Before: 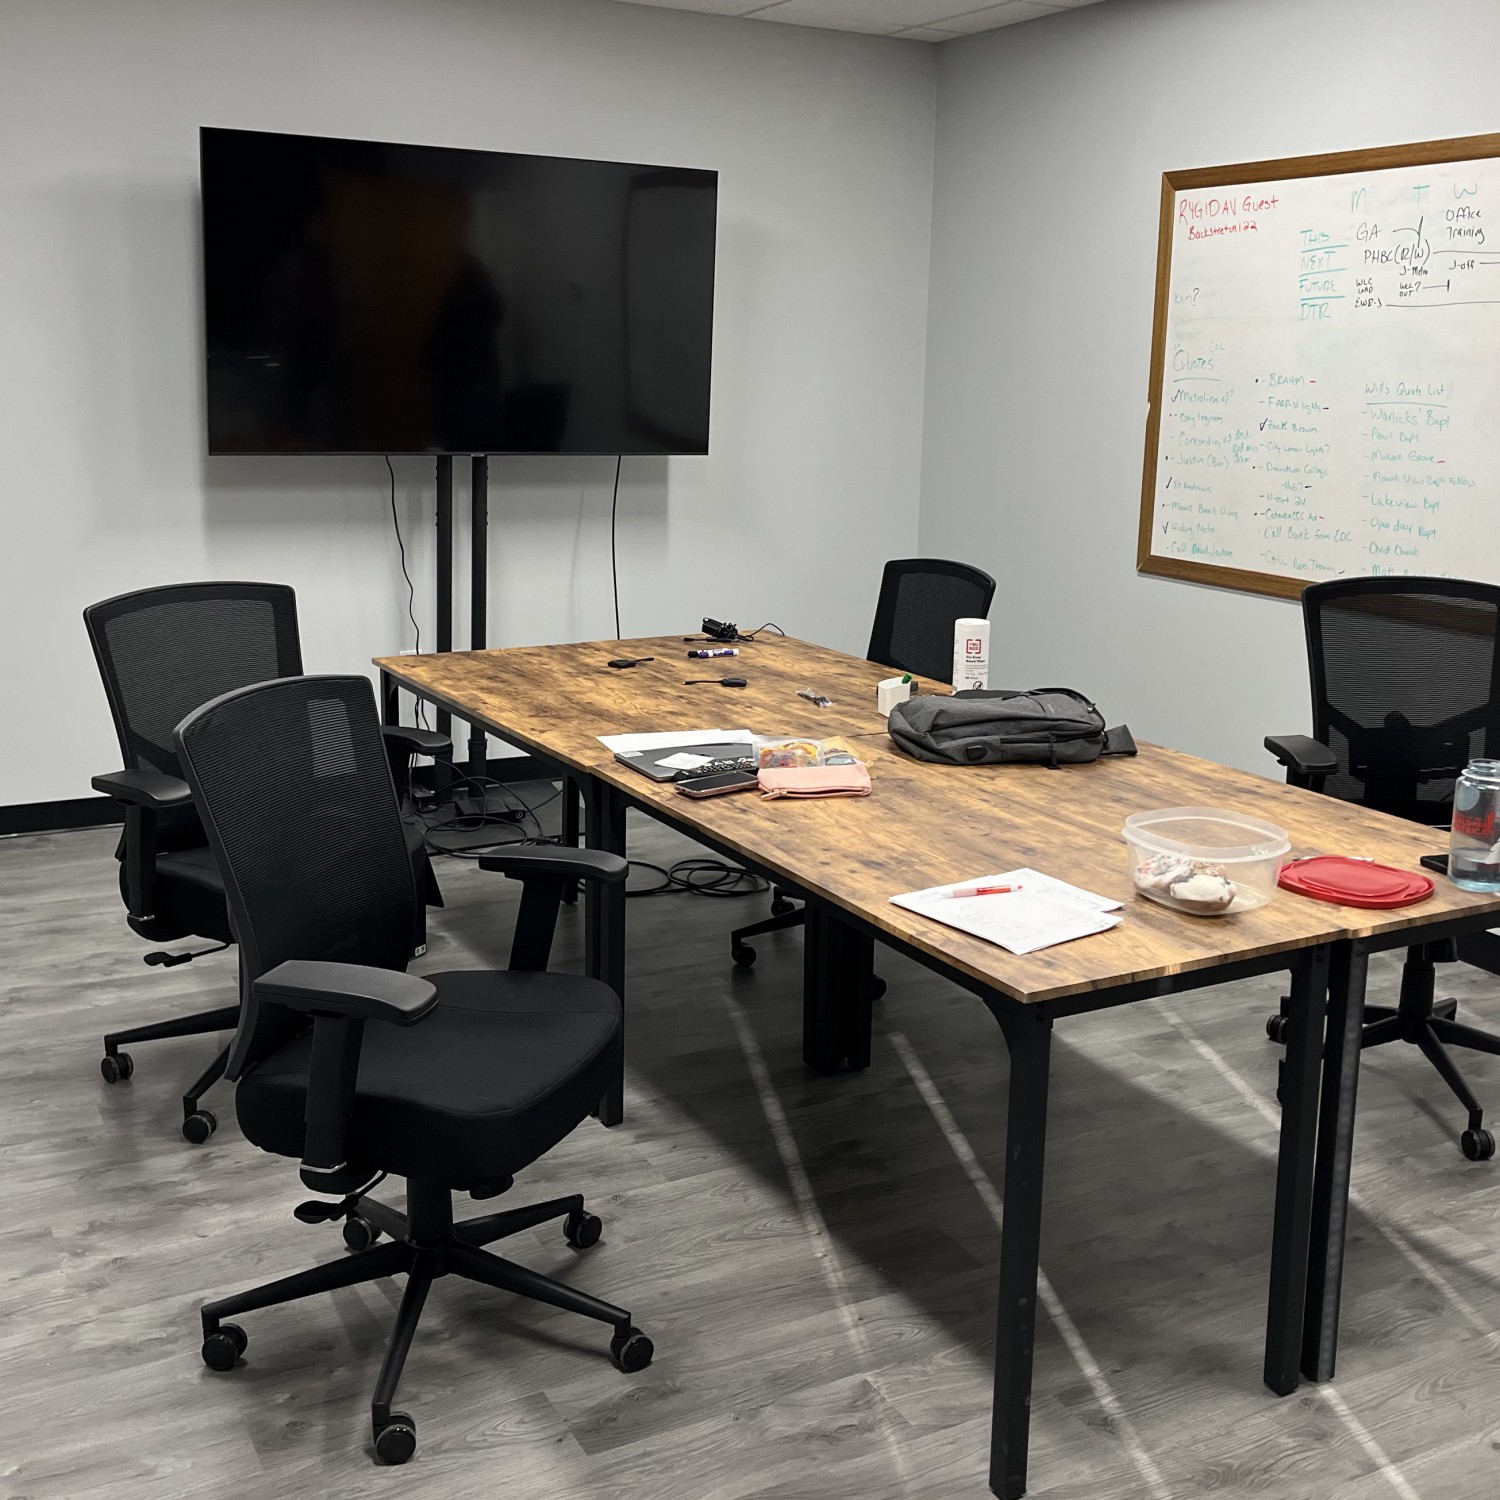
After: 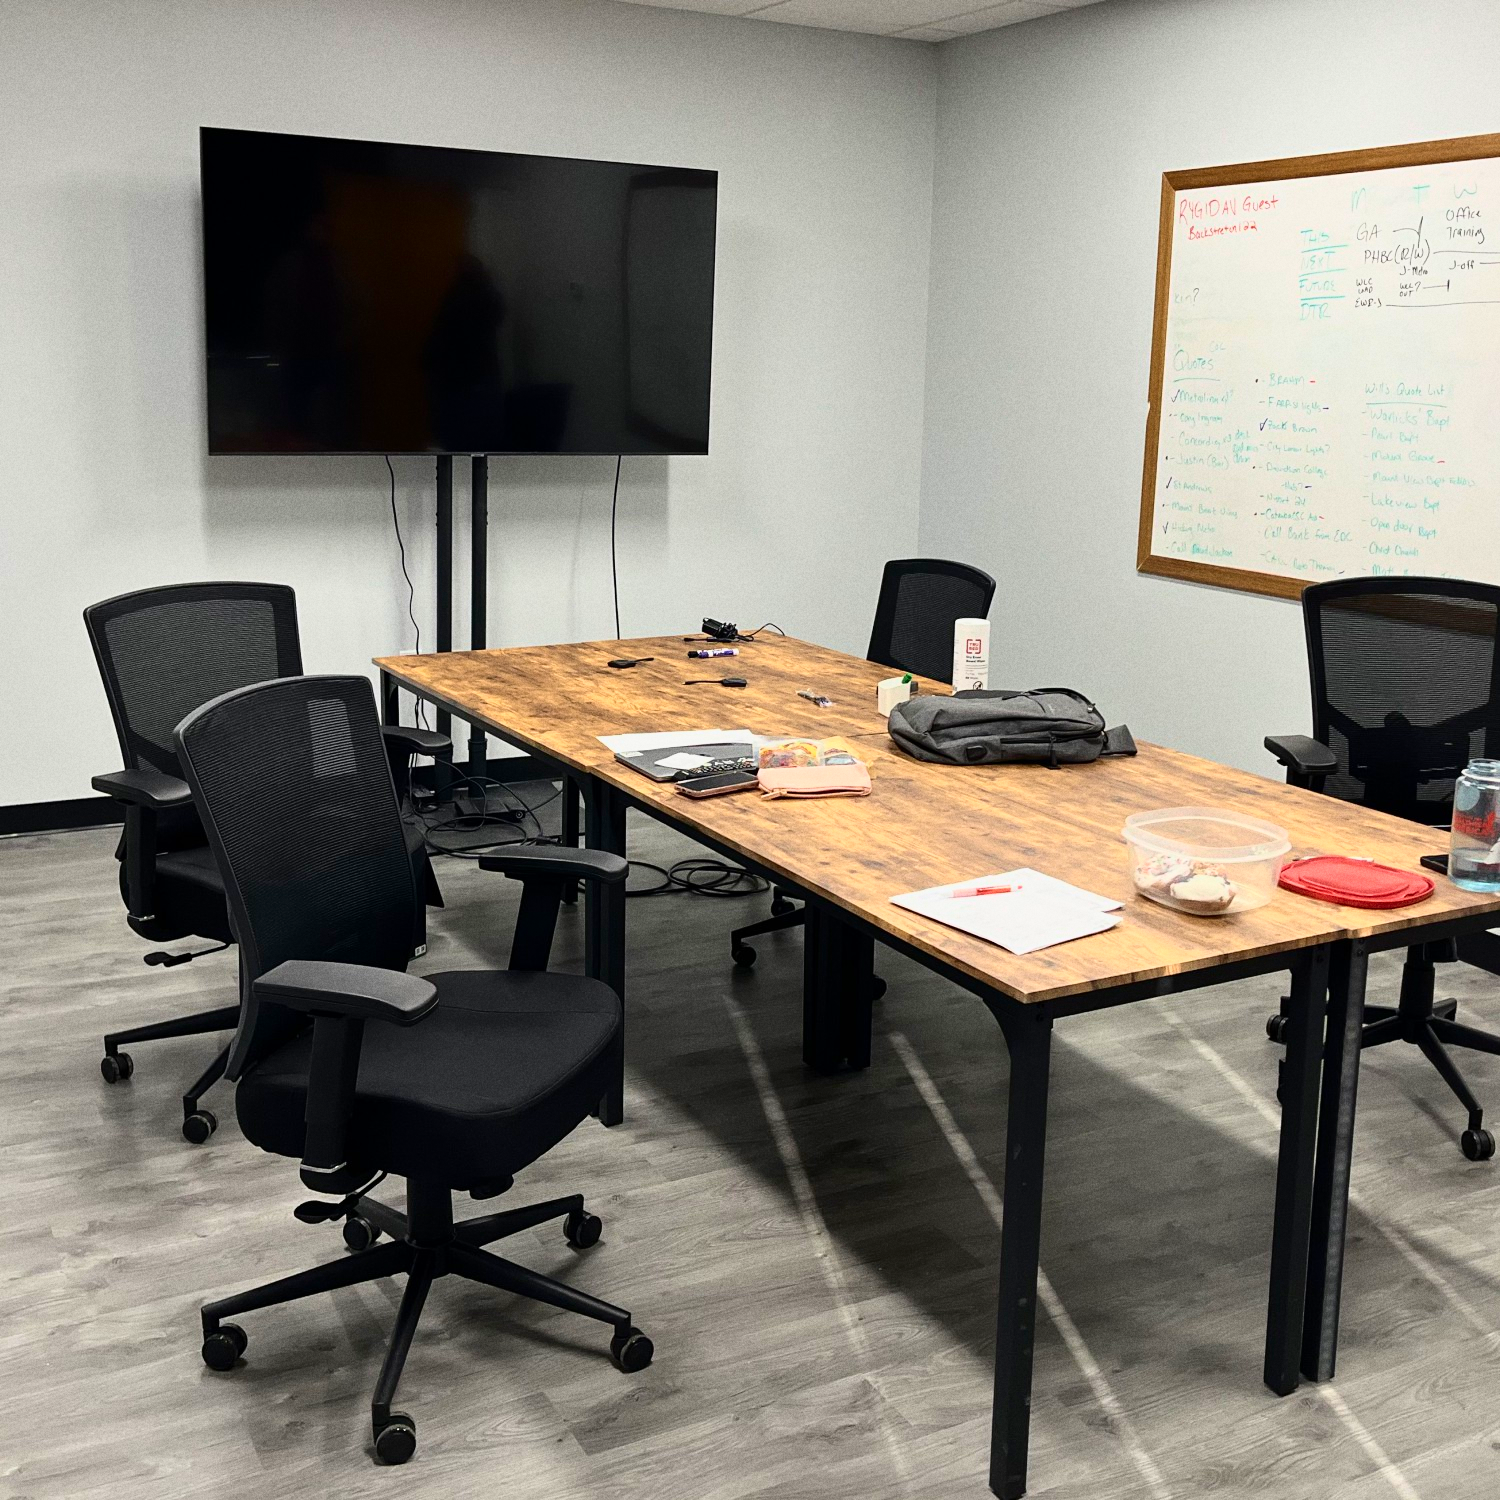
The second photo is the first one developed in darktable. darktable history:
tone curve: curves: ch0 [(0, 0) (0.091, 0.077) (0.389, 0.458) (0.745, 0.82) (0.844, 0.908) (0.909, 0.942) (1, 0.973)]; ch1 [(0, 0) (0.437, 0.404) (0.5, 0.5) (0.529, 0.55) (0.58, 0.6) (0.616, 0.649) (1, 1)]; ch2 [(0, 0) (0.442, 0.415) (0.5, 0.5) (0.535, 0.557) (0.585, 0.62) (1, 1)], color space Lab, independent channels, preserve colors none
grain: on, module defaults
